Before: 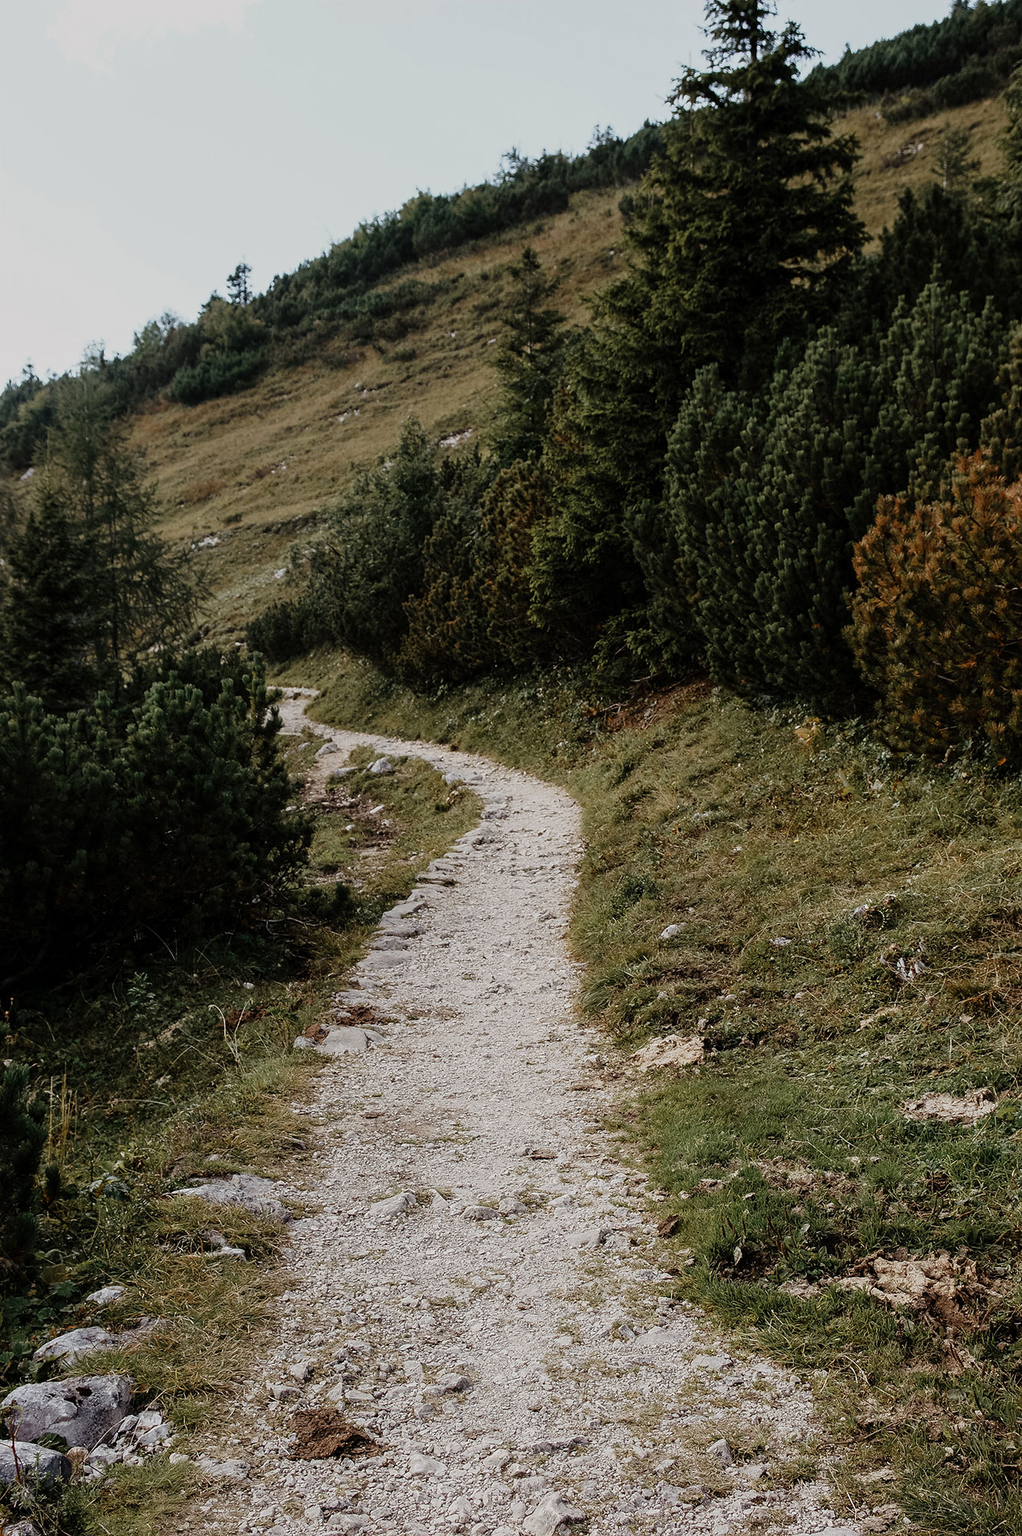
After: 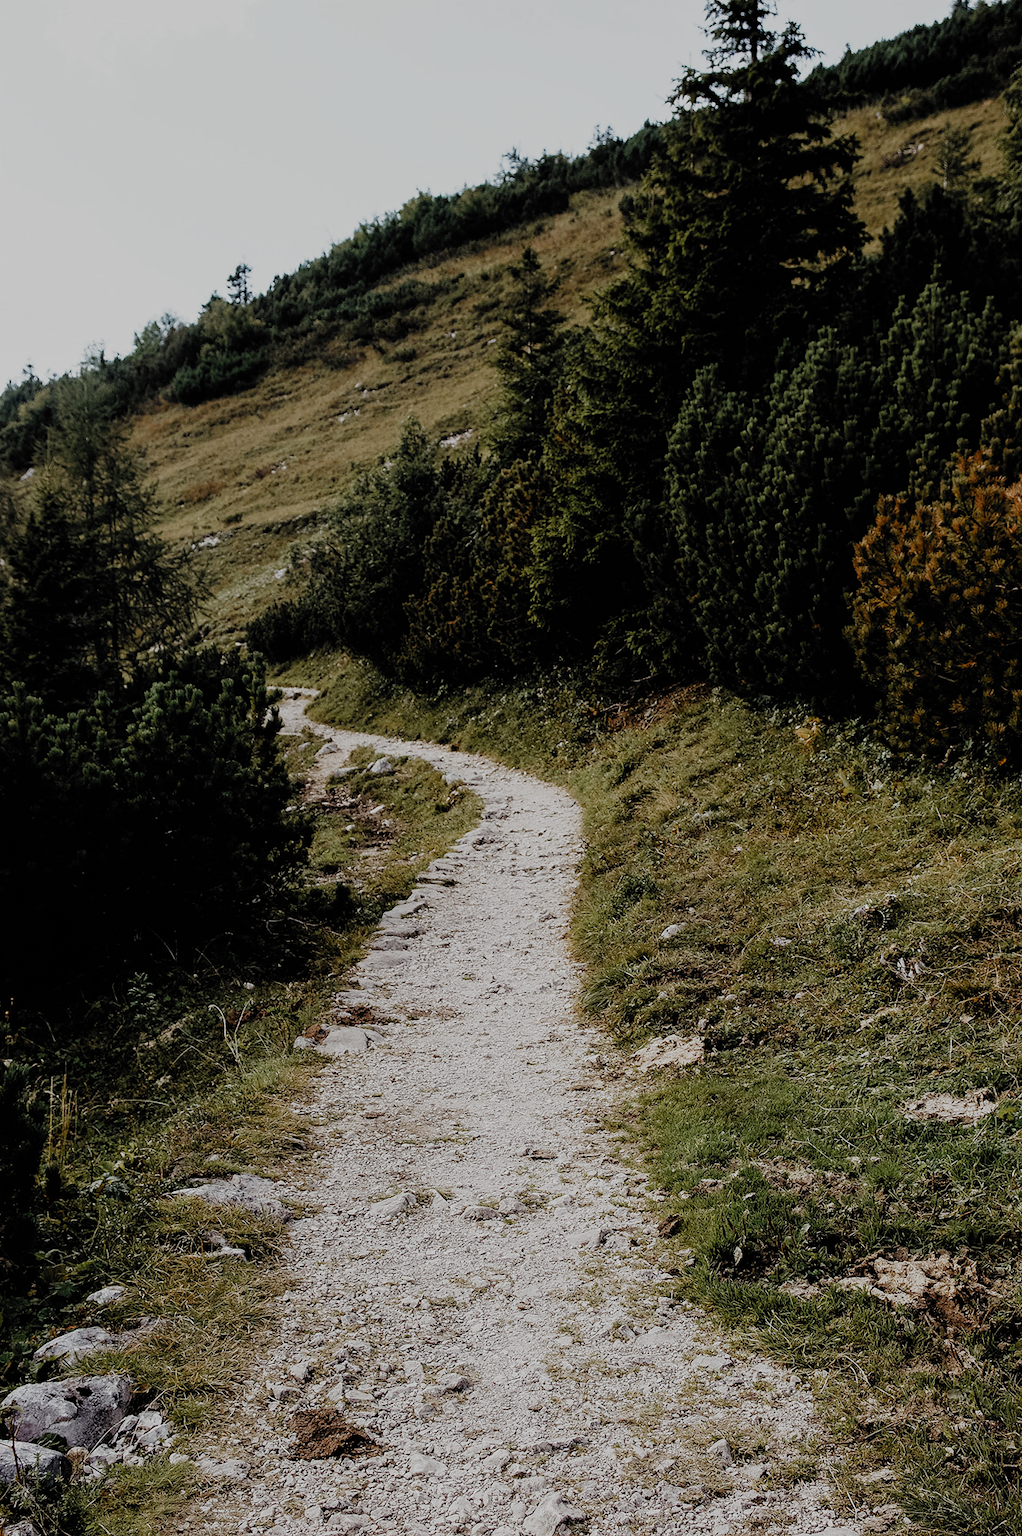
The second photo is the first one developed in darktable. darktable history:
filmic rgb: black relative exposure -7.65 EV, white relative exposure 3.99 EV, hardness 4.02, contrast 1.099, highlights saturation mix -28.59%, add noise in highlights 0, preserve chrominance no, color science v3 (2019), use custom middle-gray values true, contrast in highlights soft
